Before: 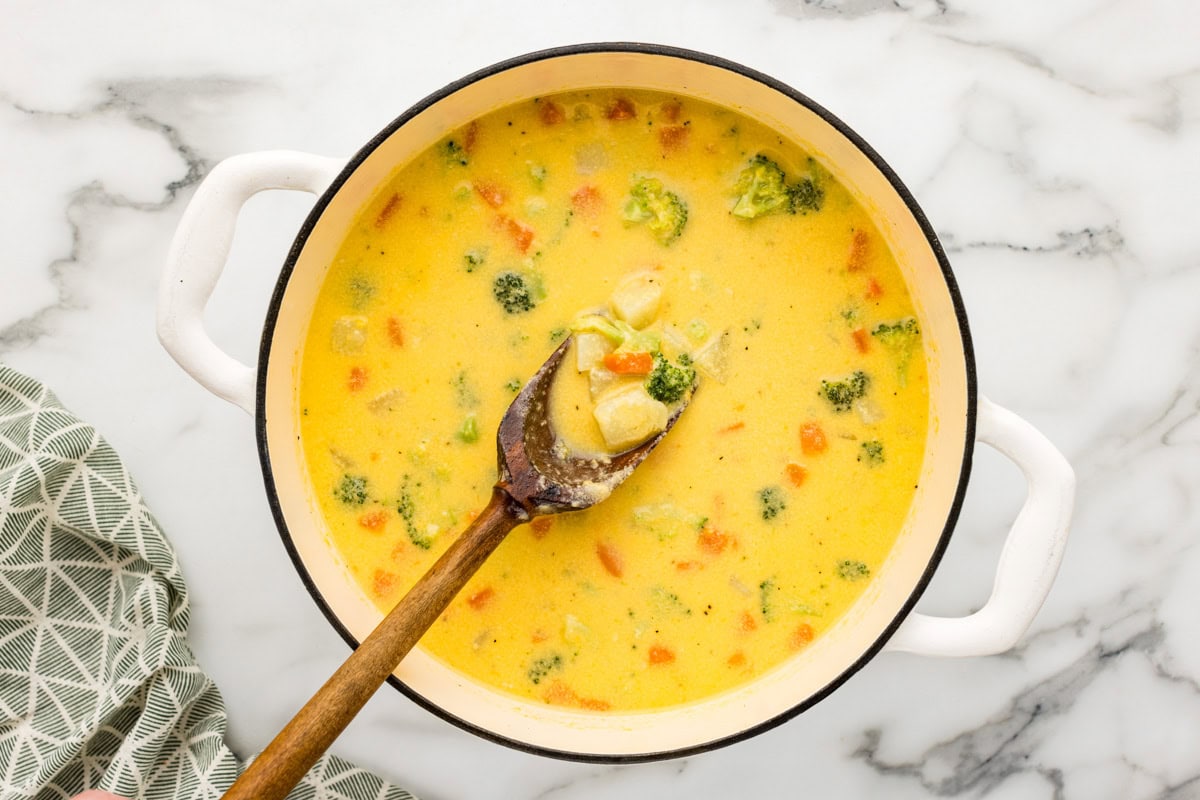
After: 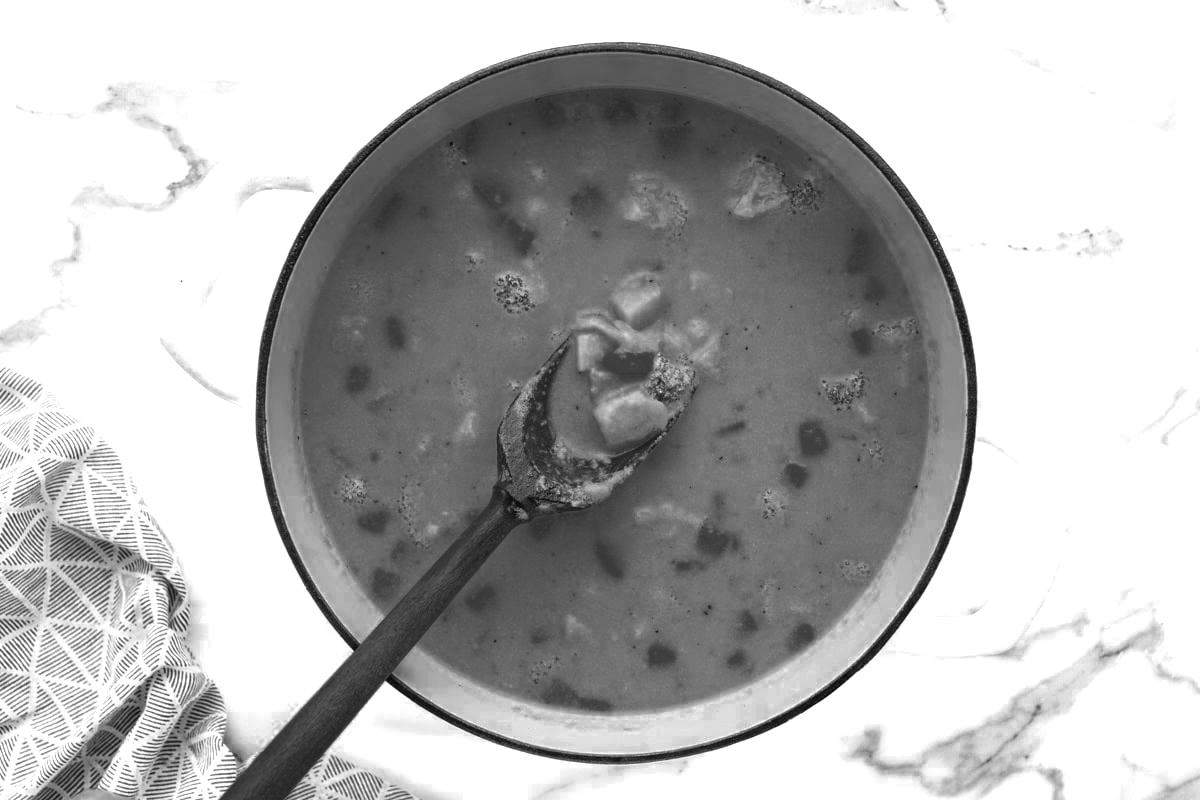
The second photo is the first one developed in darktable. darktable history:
exposure: black level correction 0, exposure 1.001 EV, compensate highlight preservation false
color zones: curves: ch0 [(0.002, 0.429) (0.121, 0.212) (0.198, 0.113) (0.276, 0.344) (0.331, 0.541) (0.41, 0.56) (0.482, 0.289) (0.619, 0.227) (0.721, 0.18) (0.821, 0.435) (0.928, 0.555) (1, 0.587)]; ch1 [(0, 0) (0.143, 0) (0.286, 0) (0.429, 0) (0.571, 0) (0.714, 0) (0.857, 0)], mix 20.73%
